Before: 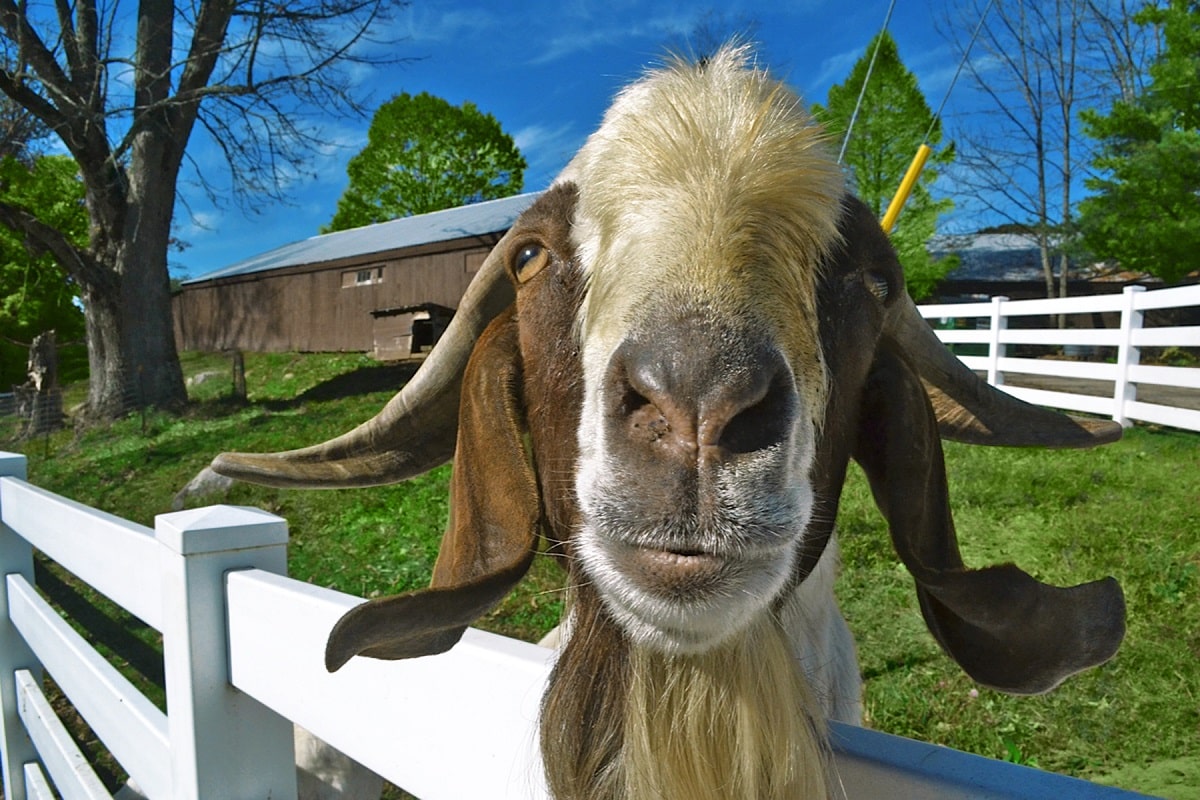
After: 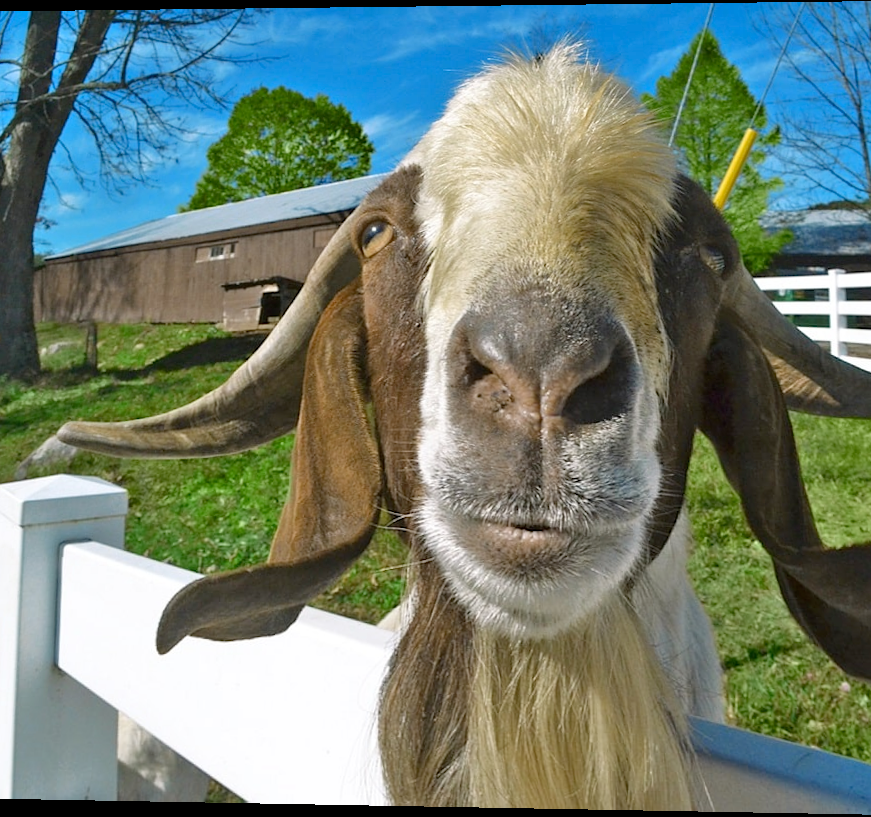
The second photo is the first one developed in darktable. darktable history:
crop and rotate: left 15.055%, right 18.278%
rotate and perspective: rotation 0.128°, lens shift (vertical) -0.181, lens shift (horizontal) -0.044, shear 0.001, automatic cropping off
color zones: curves: ch0 [(0.068, 0.464) (0.25, 0.5) (0.48, 0.508) (0.75, 0.536) (0.886, 0.476) (0.967, 0.456)]; ch1 [(0.066, 0.456) (0.25, 0.5) (0.616, 0.508) (0.746, 0.56) (0.934, 0.444)]
